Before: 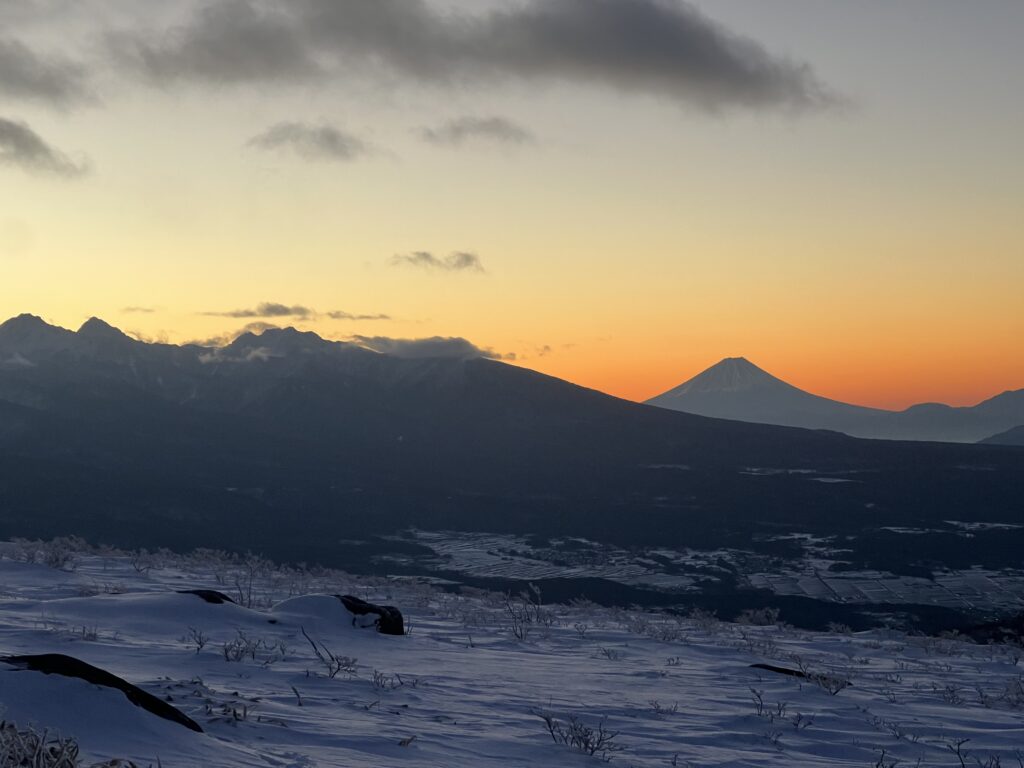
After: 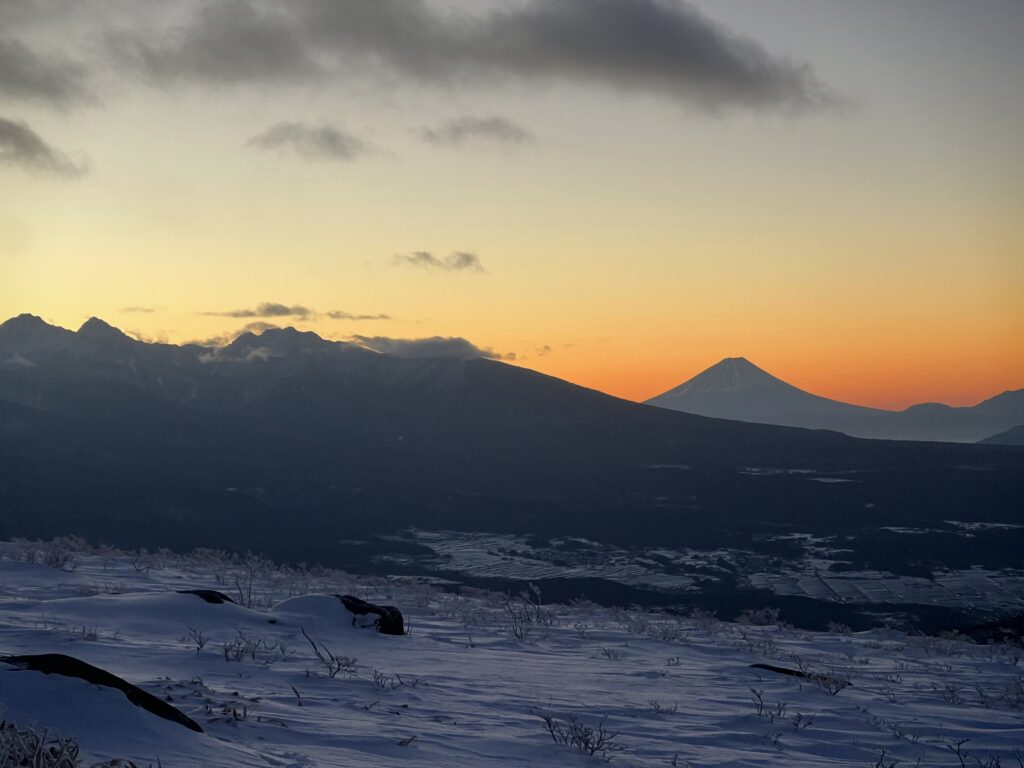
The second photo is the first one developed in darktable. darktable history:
exposure: exposure -0.054 EV, compensate exposure bias true, compensate highlight preservation false
vignetting: fall-off start 92.19%, saturation 0.38, unbound false
